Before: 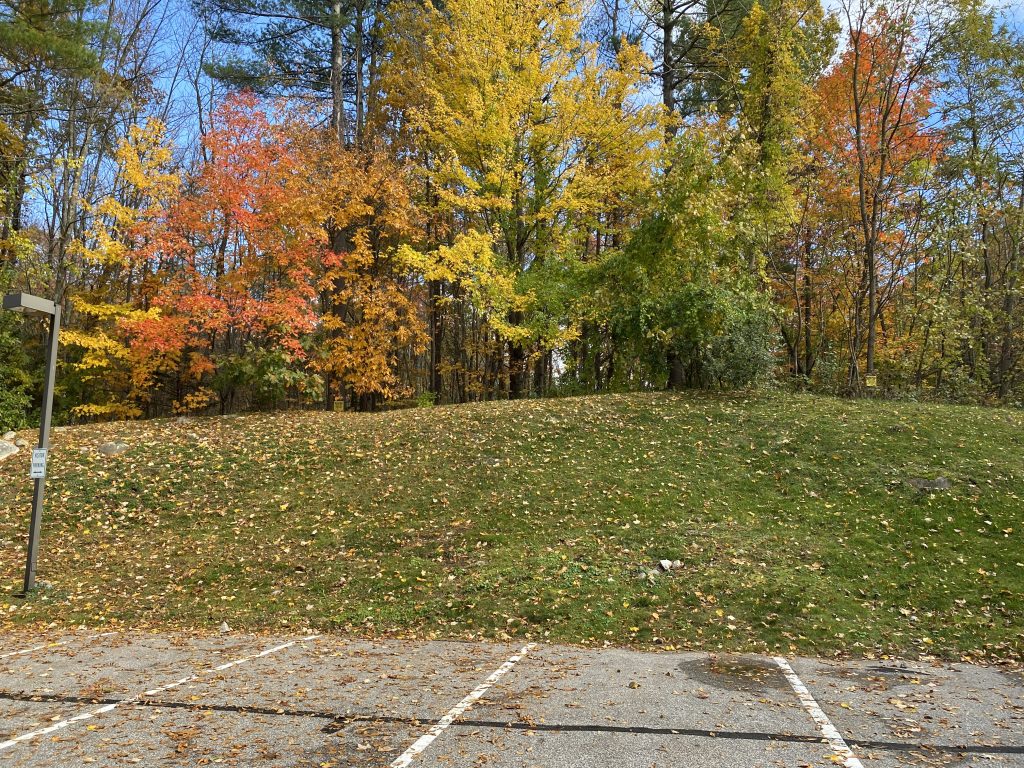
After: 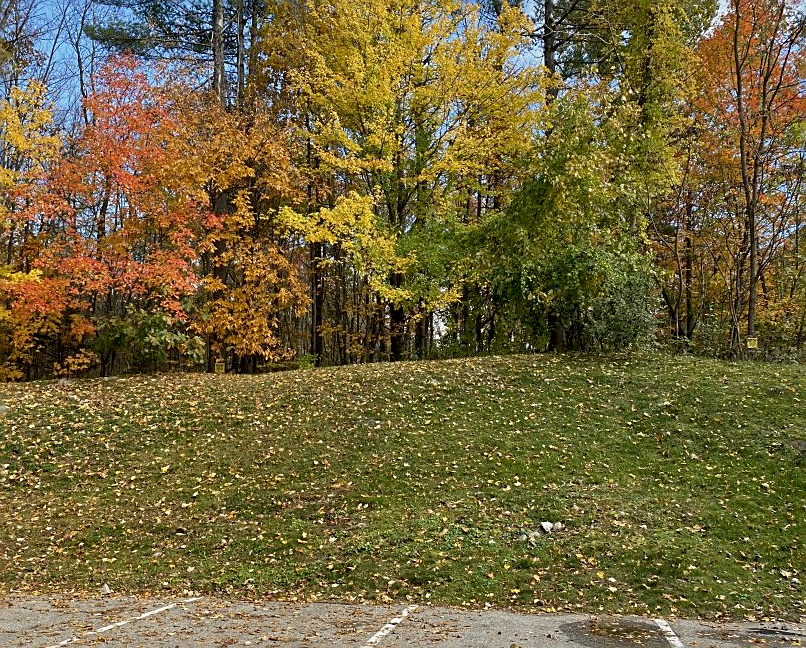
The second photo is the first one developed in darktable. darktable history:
crop: left 11.666%, top 4.991%, right 9.597%, bottom 10.507%
sharpen: on, module defaults
exposure: black level correction 0.006, exposure -0.223 EV, compensate highlight preservation false
